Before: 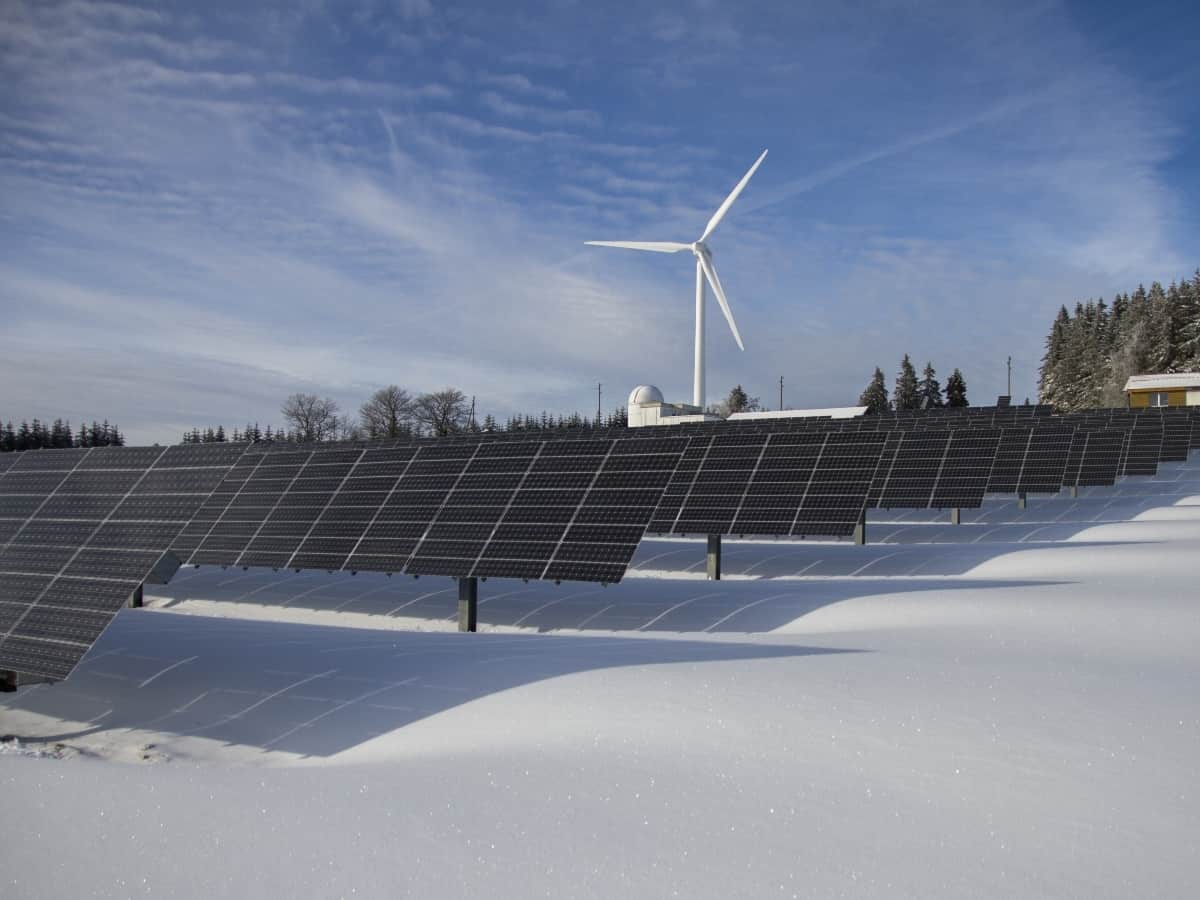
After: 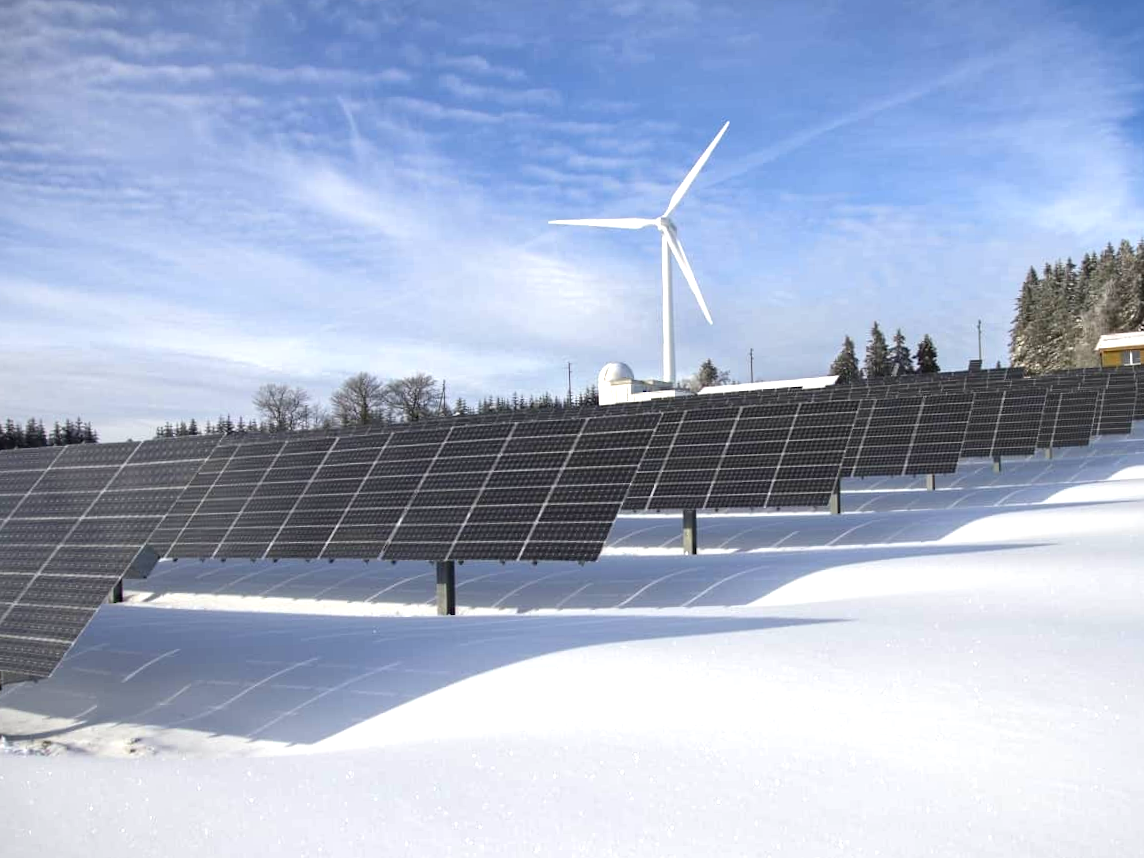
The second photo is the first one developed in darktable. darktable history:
rotate and perspective: rotation -2.12°, lens shift (vertical) 0.009, lens shift (horizontal) -0.008, automatic cropping original format, crop left 0.036, crop right 0.964, crop top 0.05, crop bottom 0.959
exposure: exposure 1 EV, compensate highlight preservation false
